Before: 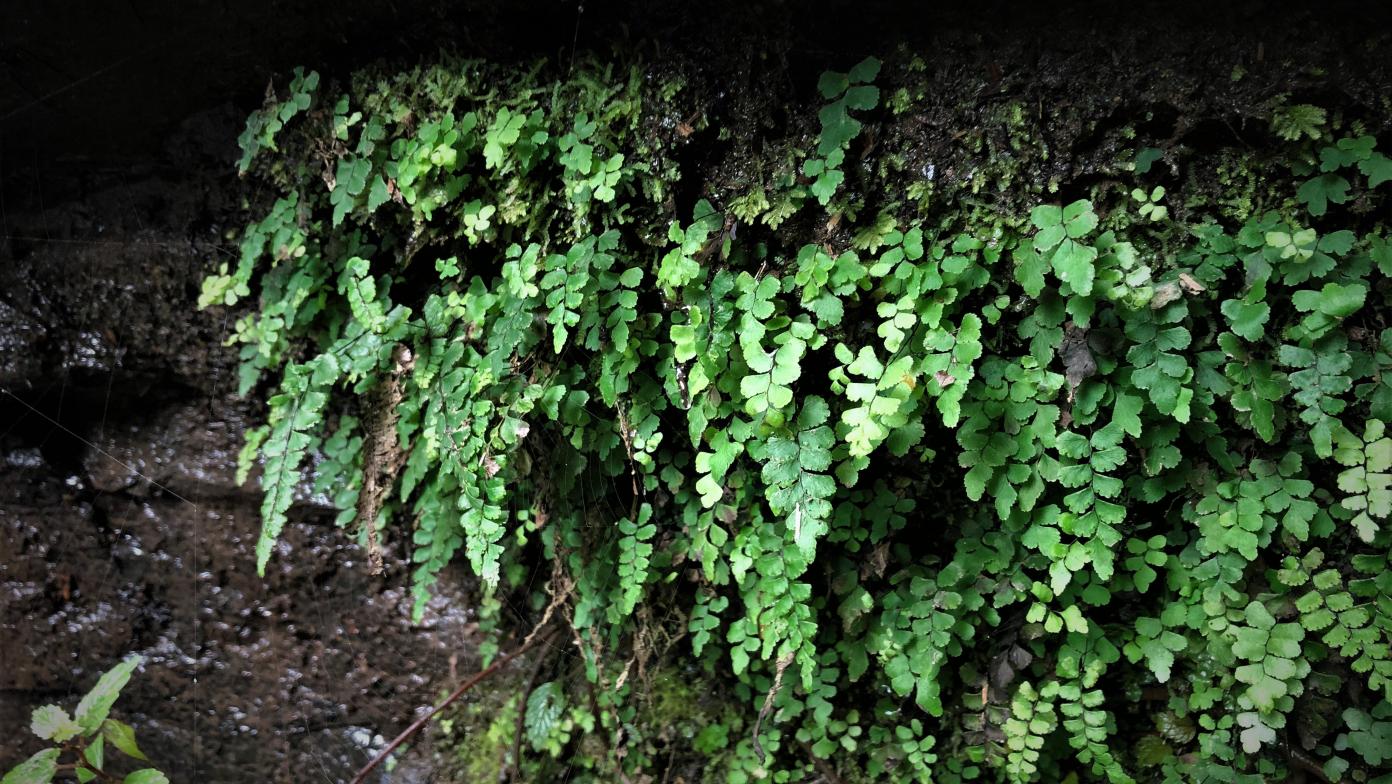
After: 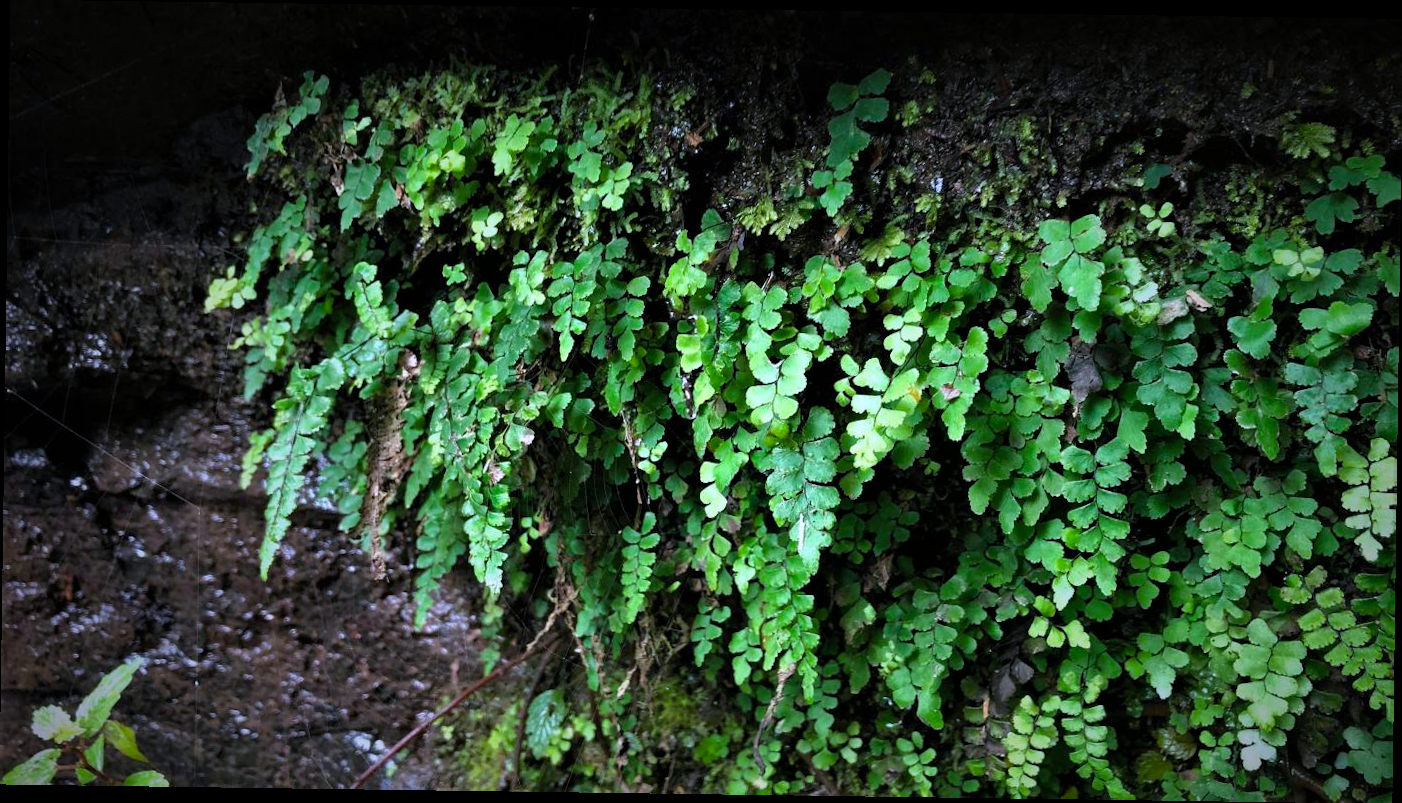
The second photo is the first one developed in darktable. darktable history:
color balance rgb: perceptual saturation grading › global saturation 20%, global vibrance 20%
white balance: red 0.967, blue 1.119, emerald 0.756
rotate and perspective: rotation 0.8°, automatic cropping off
